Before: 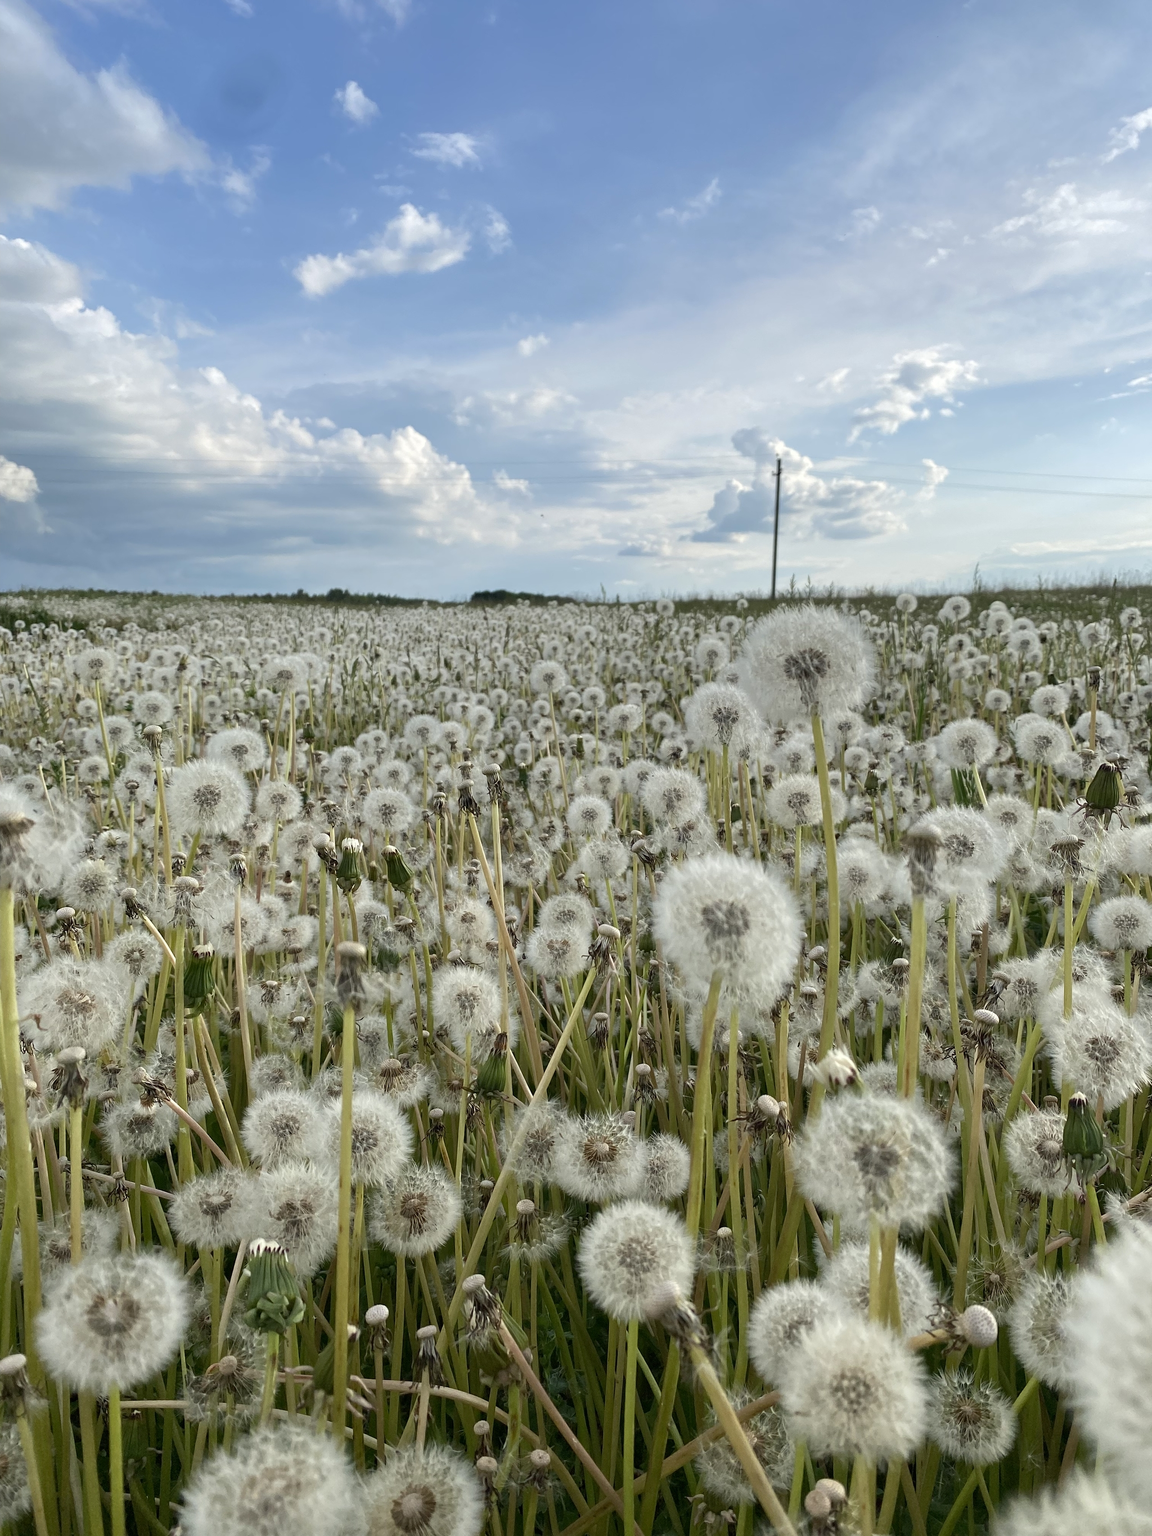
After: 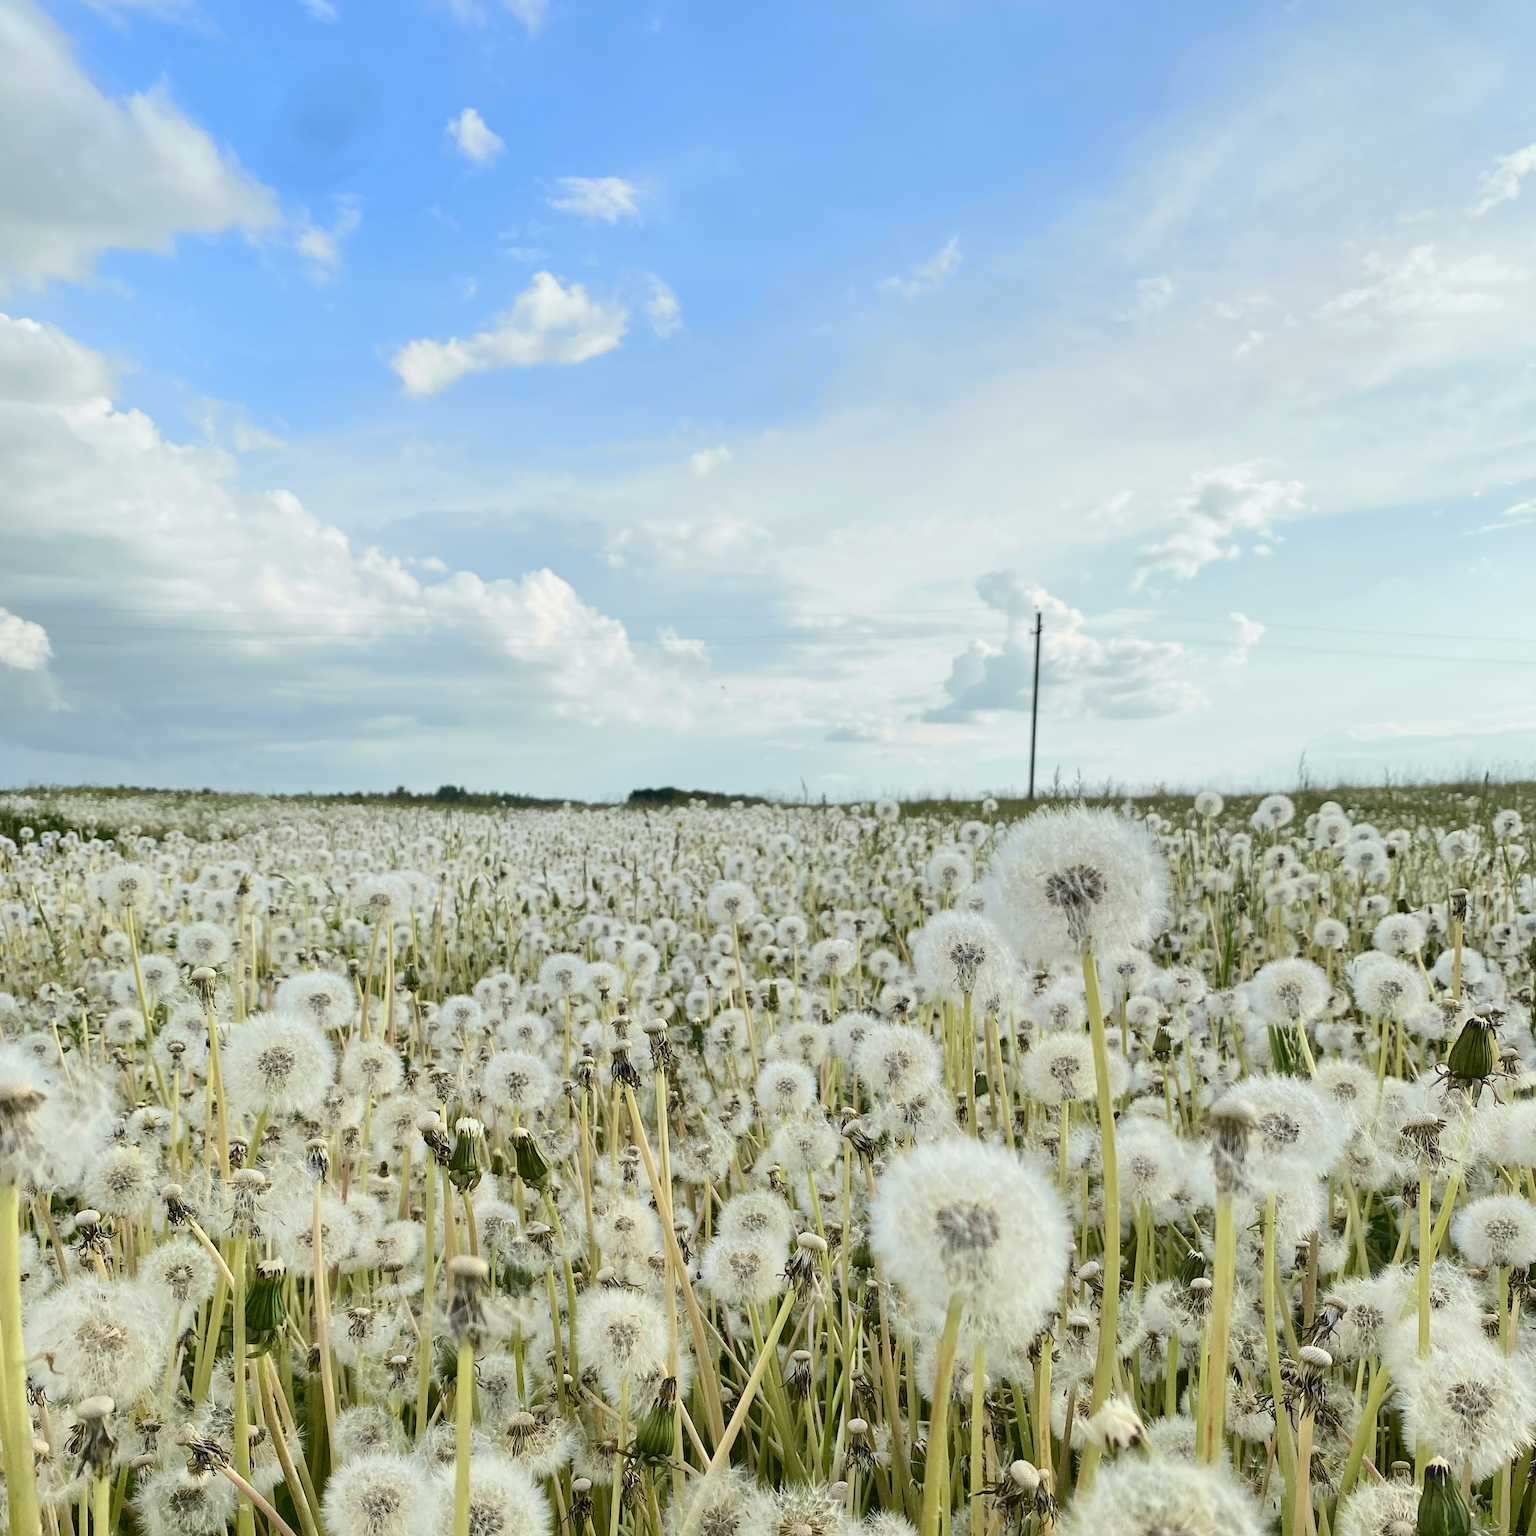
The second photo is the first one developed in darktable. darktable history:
tone curve: curves: ch0 [(0, 0.026) (0.104, 0.1) (0.233, 0.262) (0.398, 0.507) (0.498, 0.621) (0.65, 0.757) (0.835, 0.883) (1, 0.961)]; ch1 [(0, 0) (0.346, 0.307) (0.408, 0.369) (0.453, 0.457) (0.482, 0.476) (0.502, 0.498) (0.521, 0.503) (0.553, 0.554) (0.638, 0.646) (0.693, 0.727) (1, 1)]; ch2 [(0, 0) (0.366, 0.337) (0.434, 0.46) (0.485, 0.494) (0.5, 0.494) (0.511, 0.508) (0.537, 0.55) (0.579, 0.599) (0.663, 0.67) (1, 1)], color space Lab, independent channels, preserve colors none
crop: bottom 24.987%
